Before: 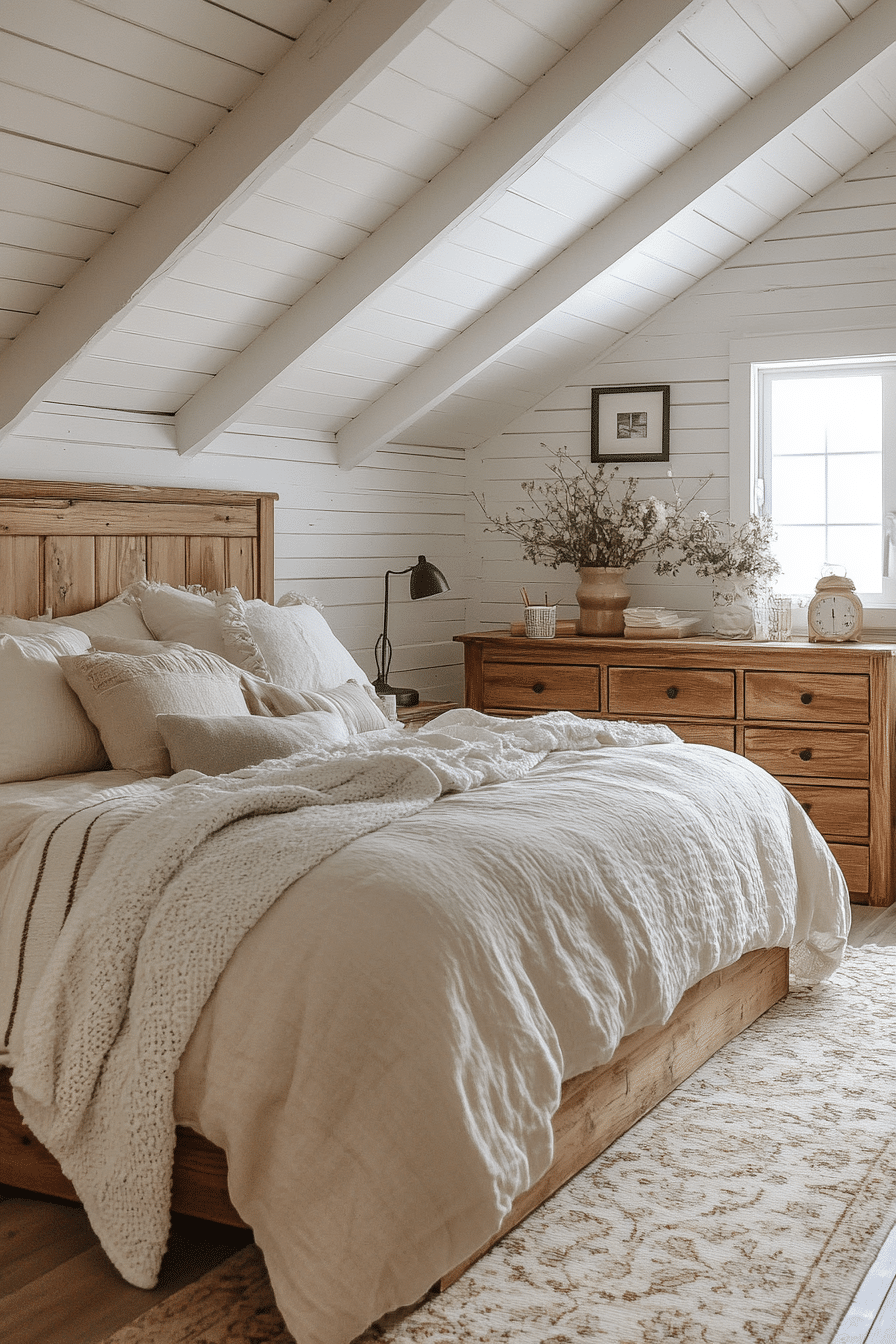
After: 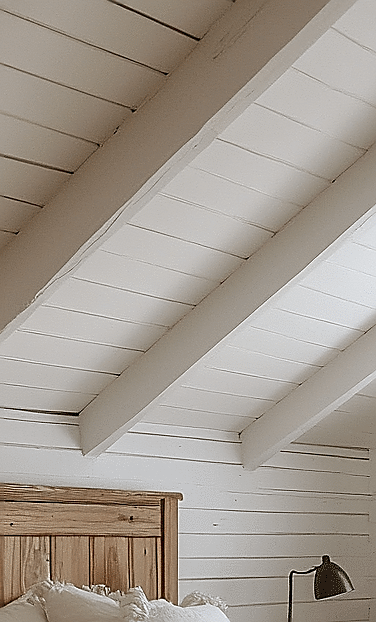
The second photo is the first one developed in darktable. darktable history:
sharpen: radius 1.4, amount 1.25, threshold 0.7
crop and rotate: left 10.817%, top 0.062%, right 47.194%, bottom 53.626%
